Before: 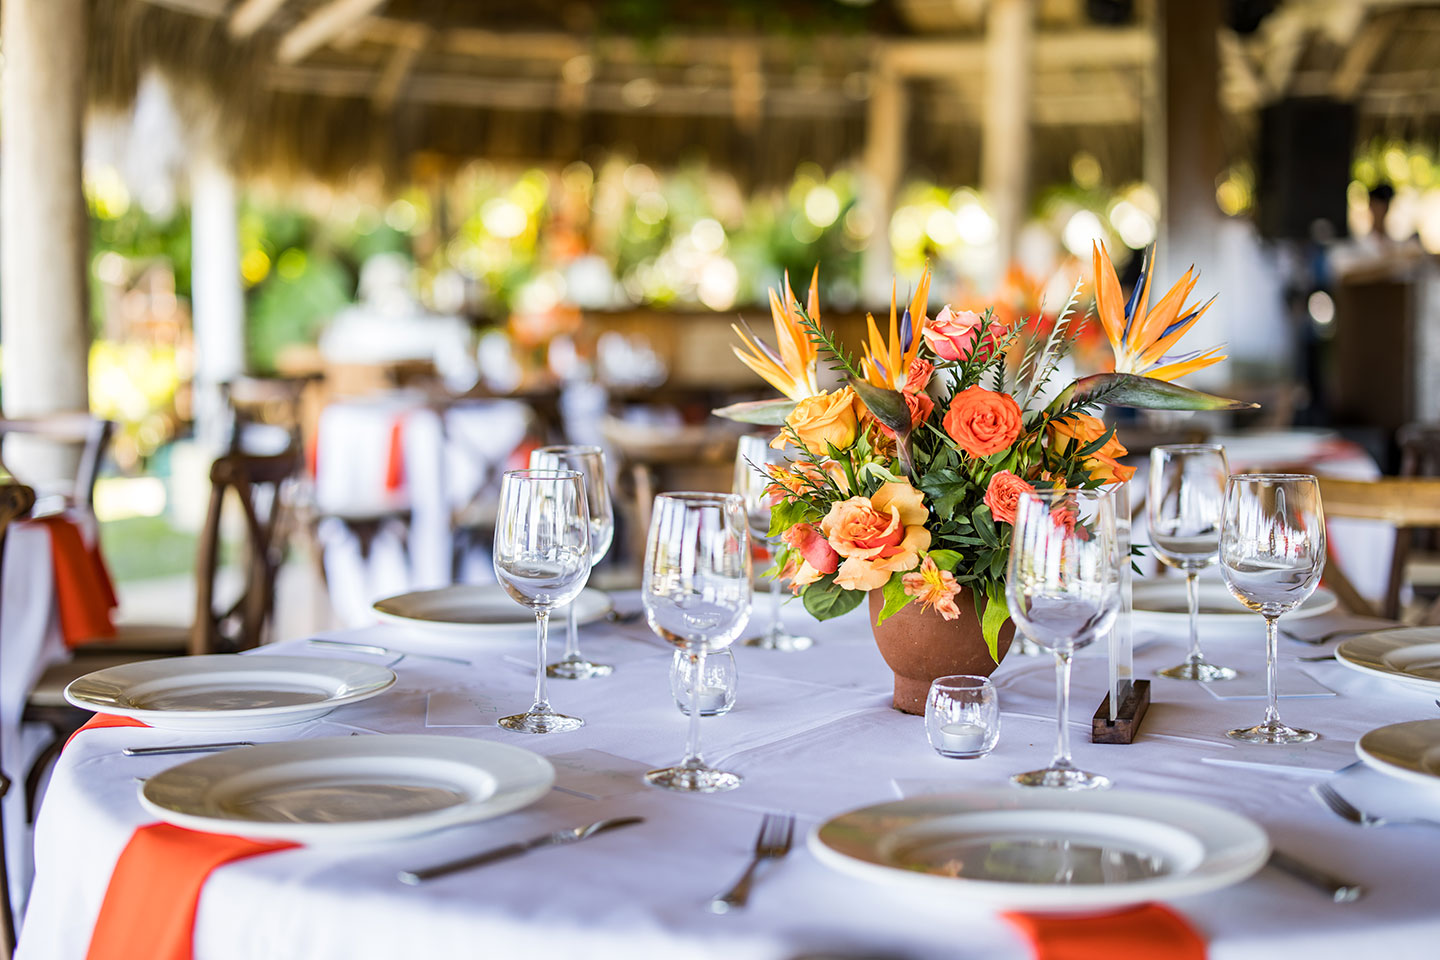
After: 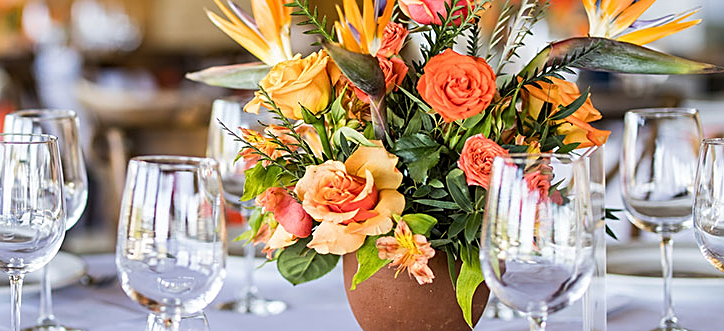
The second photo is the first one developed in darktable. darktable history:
crop: left 36.595%, top 35.074%, right 13.076%, bottom 30.36%
sharpen: on, module defaults
